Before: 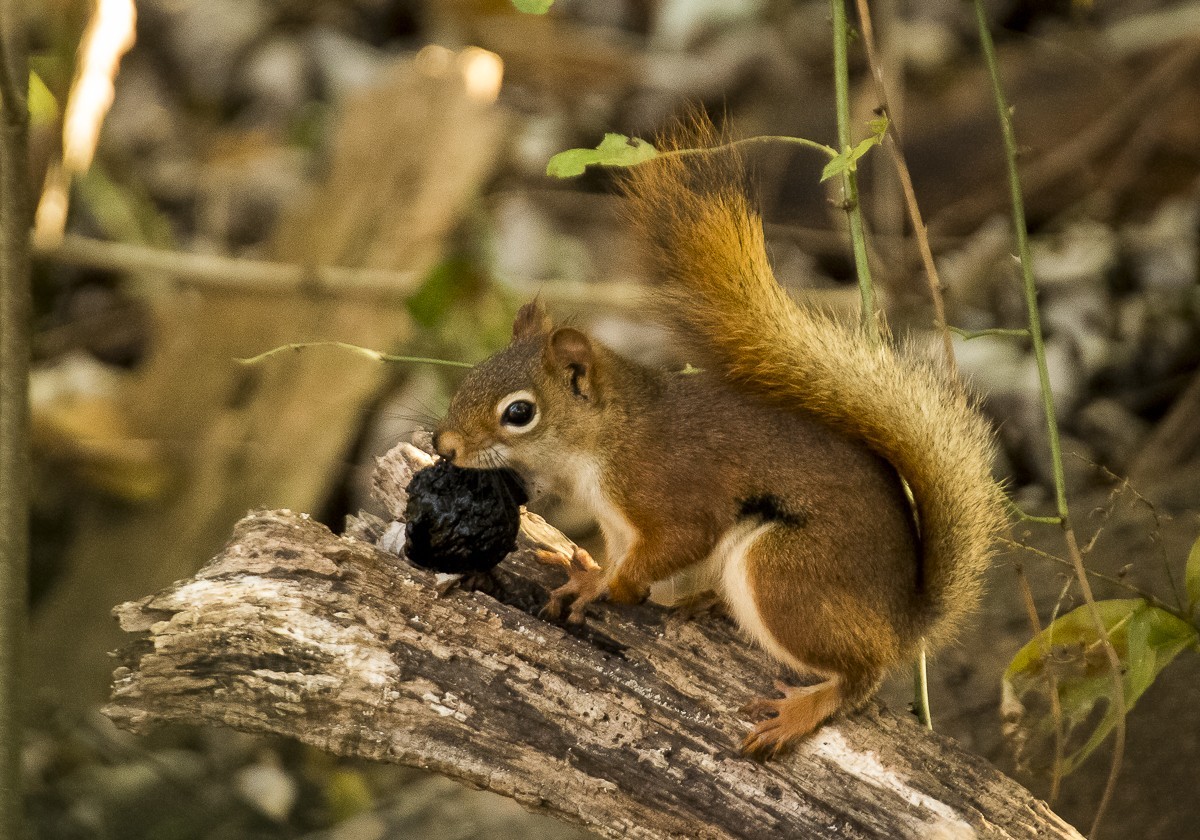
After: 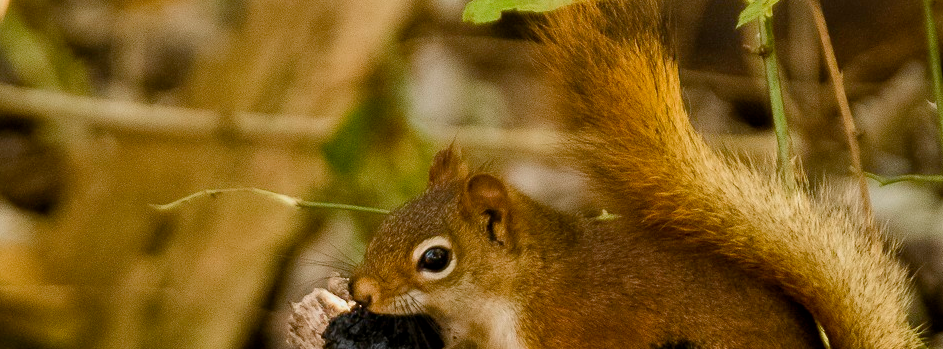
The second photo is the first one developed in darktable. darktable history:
crop: left 7.036%, top 18.398%, right 14.379%, bottom 40.043%
exposure: exposure -0.242 EV, compensate highlight preservation false
color balance rgb: perceptual saturation grading › global saturation 20%, perceptual saturation grading › highlights -25%, perceptual saturation grading › shadows 25%
